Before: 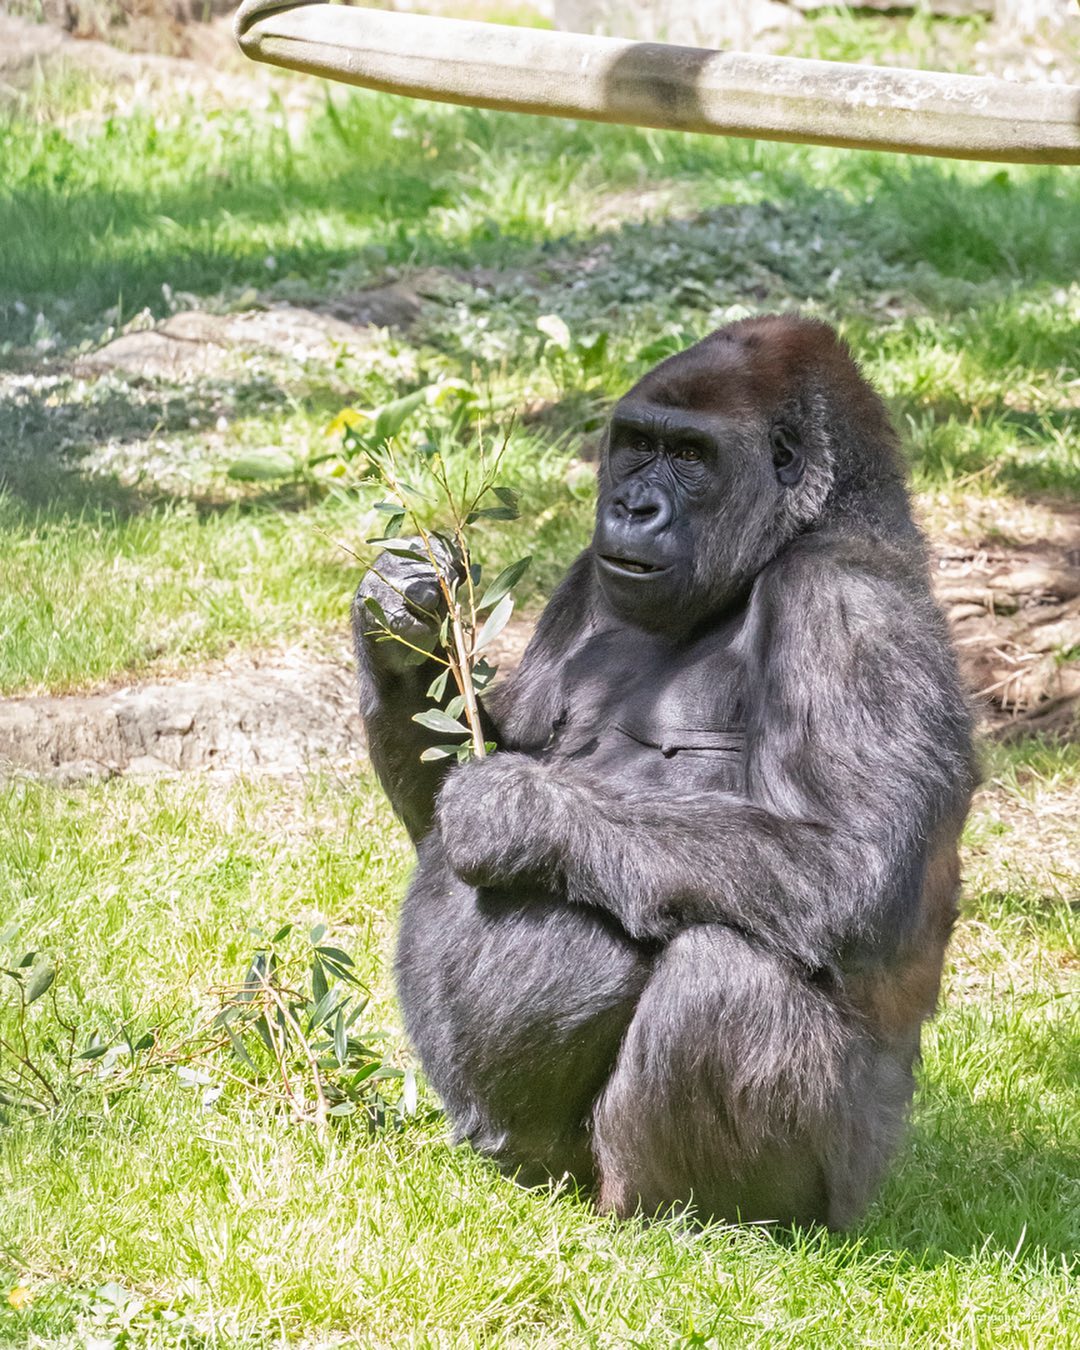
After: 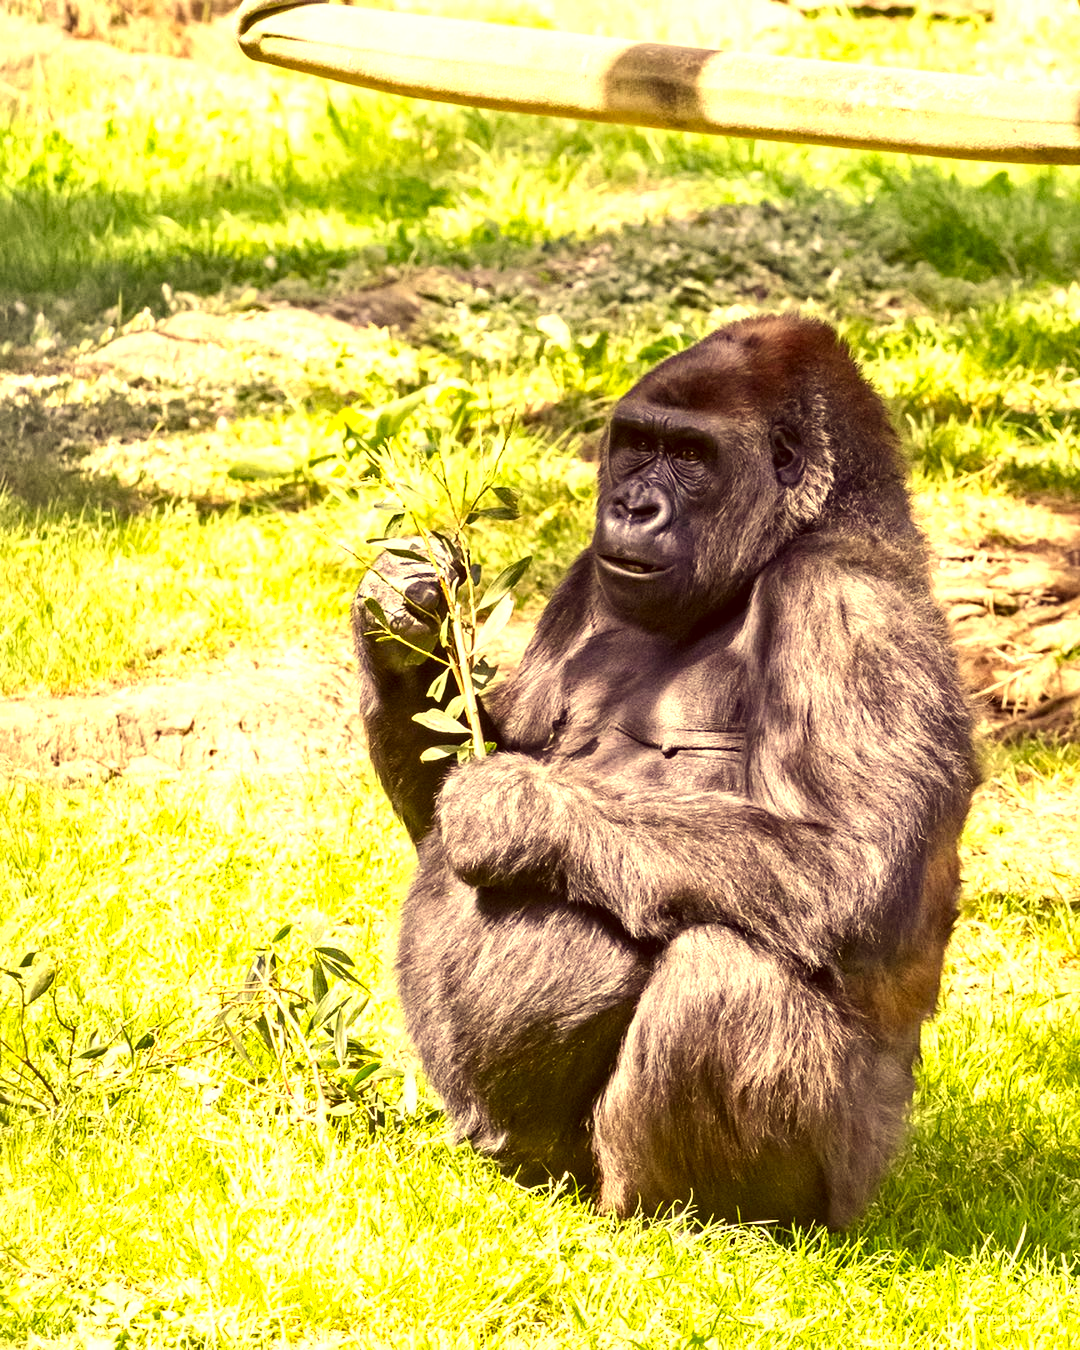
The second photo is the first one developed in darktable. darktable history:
color balance rgb: perceptual saturation grading › global saturation 20%, perceptual saturation grading › highlights -25%, perceptual saturation grading › shadows 50%
tone equalizer: -8 EV -1.08 EV, -7 EV -1.01 EV, -6 EV -0.867 EV, -5 EV -0.578 EV, -3 EV 0.578 EV, -2 EV 0.867 EV, -1 EV 1.01 EV, +0 EV 1.08 EV, edges refinement/feathering 500, mask exposure compensation -1.57 EV, preserve details no
color correction: highlights a* 10.12, highlights b* 39.04, shadows a* 14.62, shadows b* 3.37
